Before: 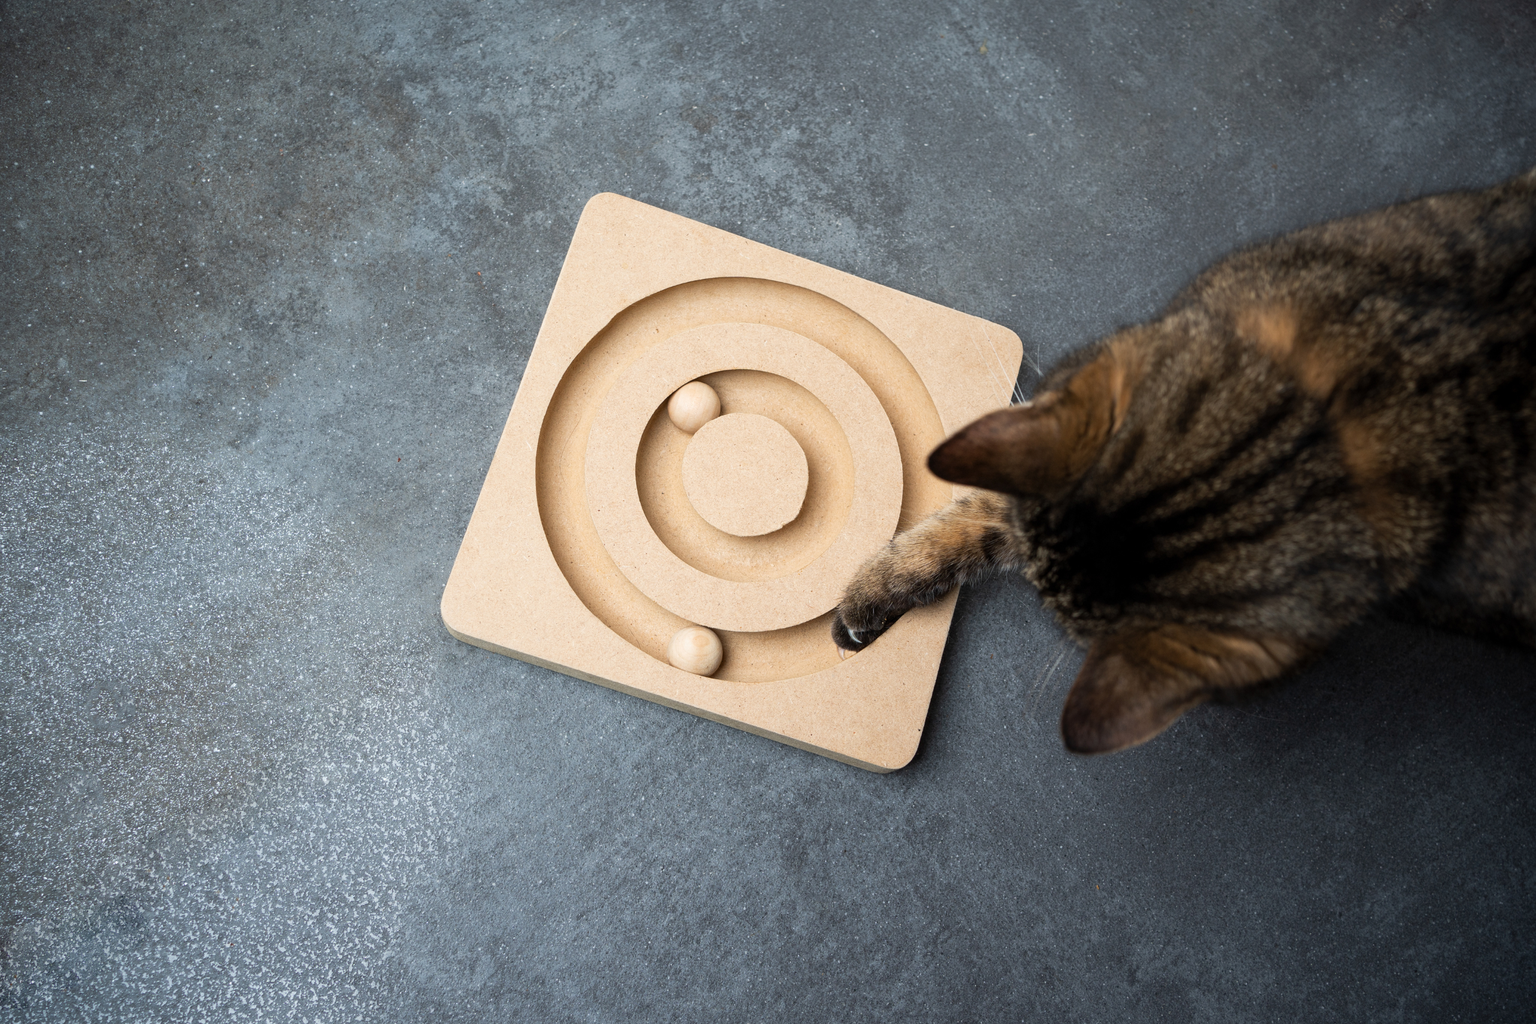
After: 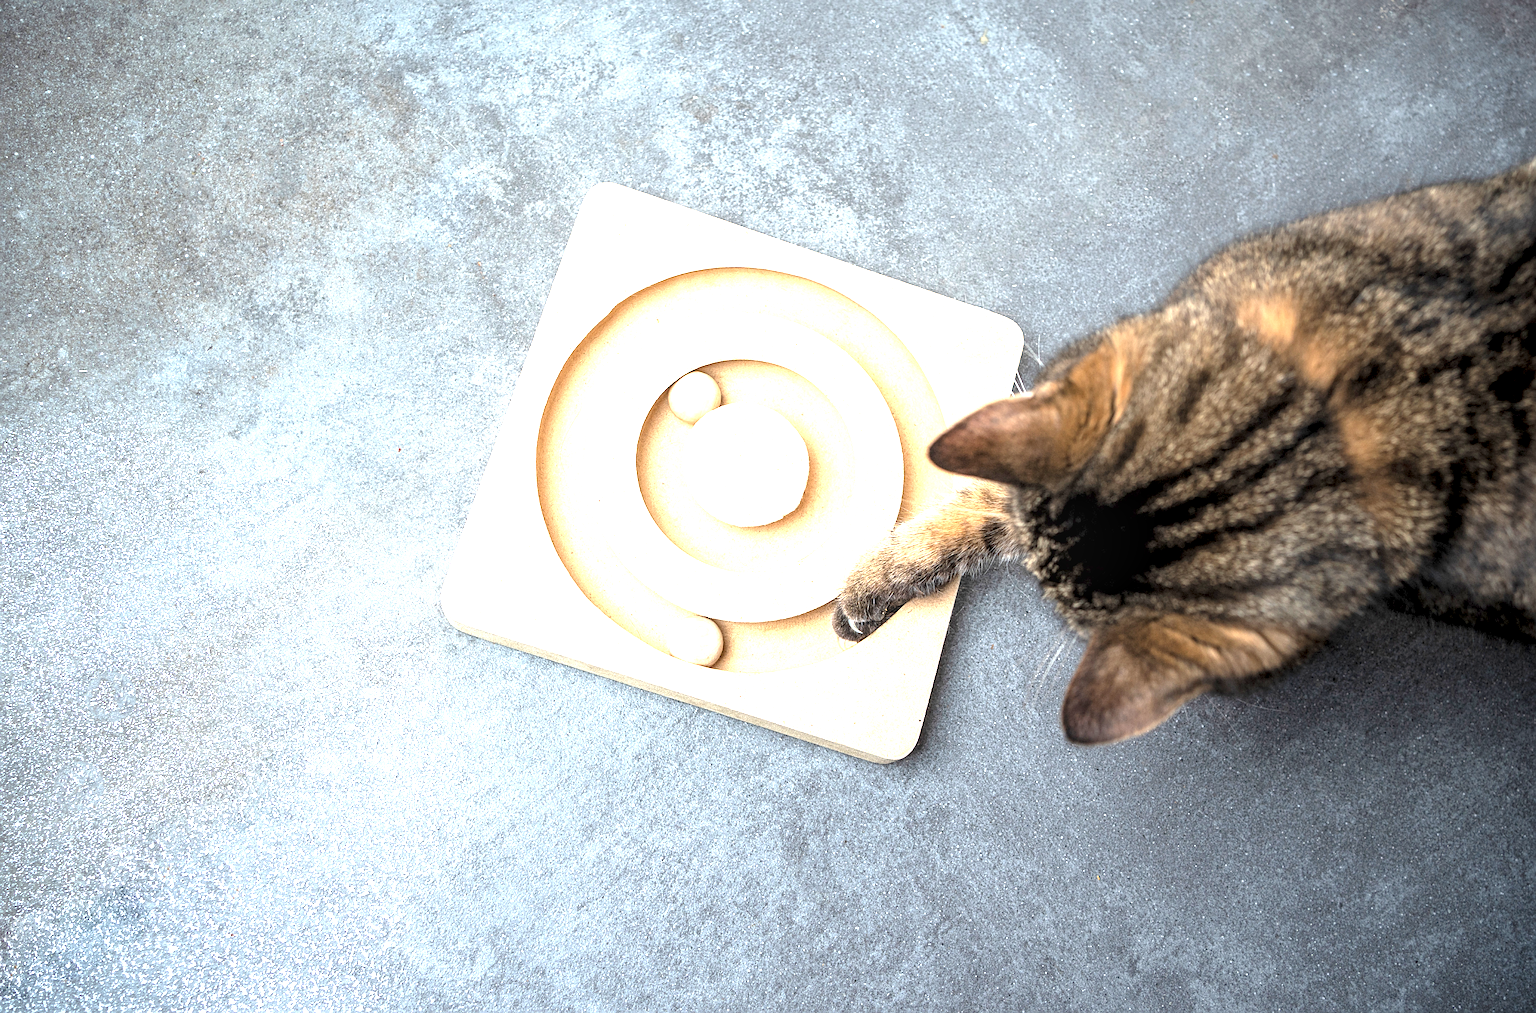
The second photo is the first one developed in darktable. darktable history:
exposure: black level correction 0.001, exposure 1.735 EV, compensate highlight preservation false
sharpen: on, module defaults
contrast brightness saturation: brightness 0.15
crop: top 1.049%, right 0.001%
local contrast: on, module defaults
